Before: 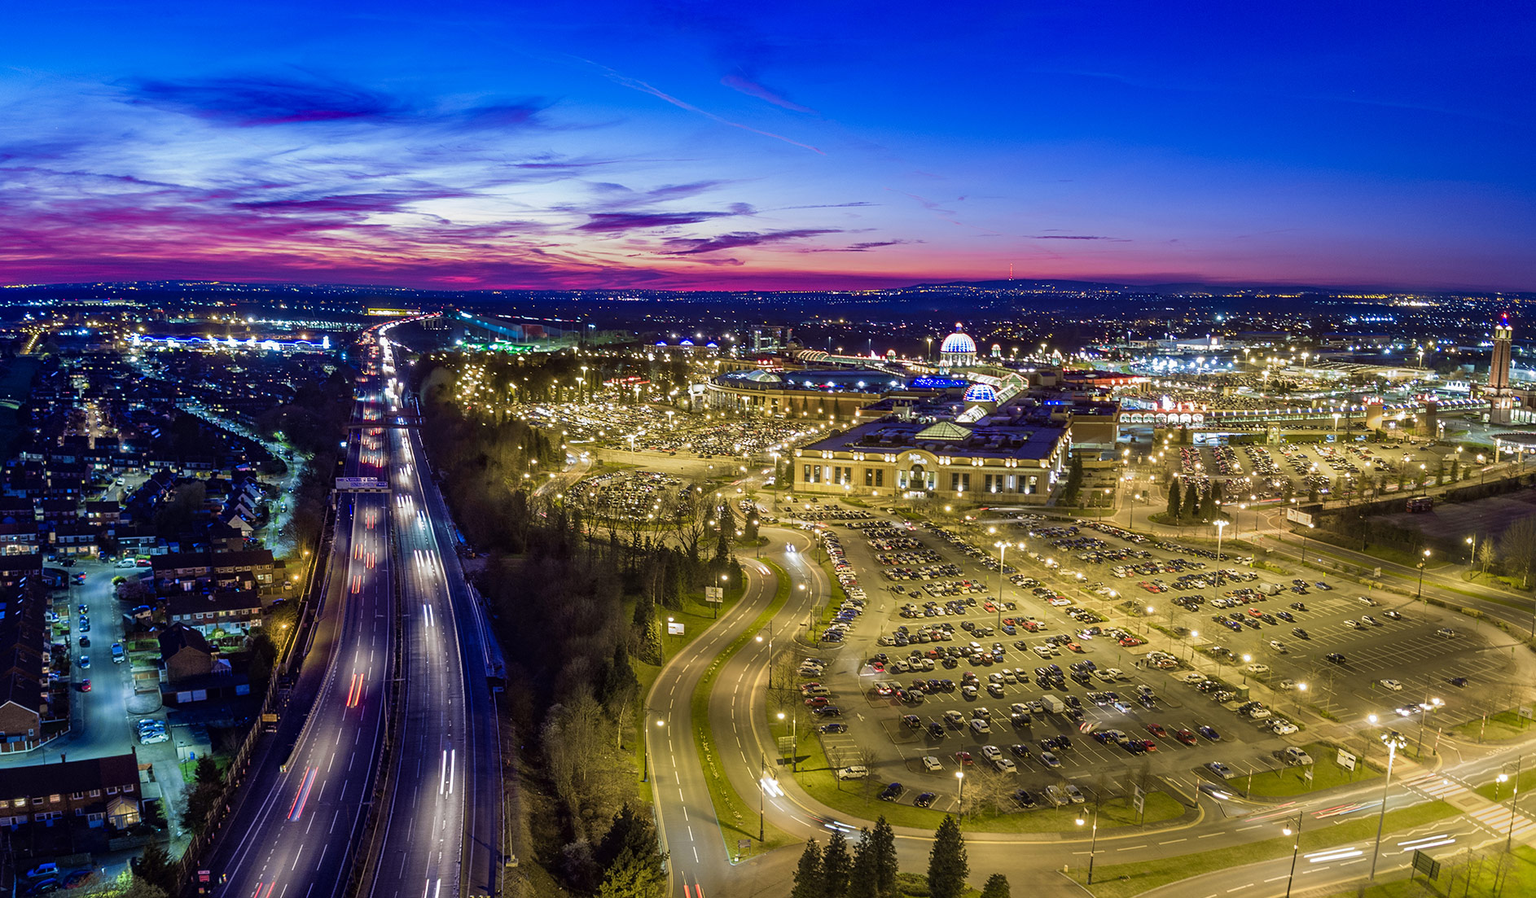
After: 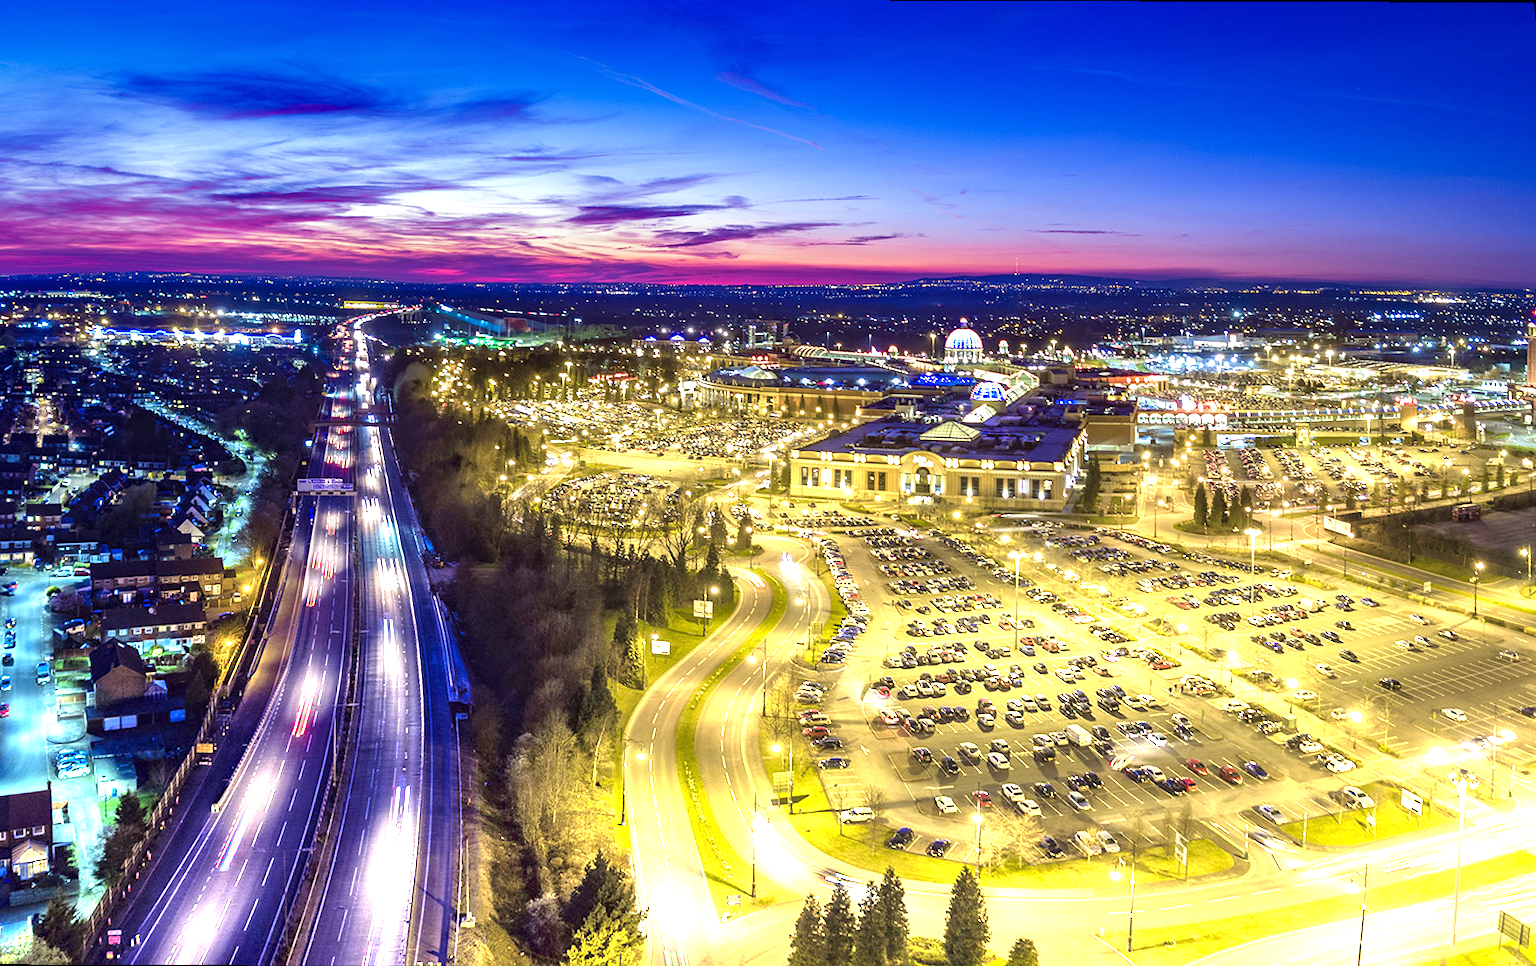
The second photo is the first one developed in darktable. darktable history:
graduated density: density -3.9 EV
rotate and perspective: rotation 0.215°, lens shift (vertical) -0.139, crop left 0.069, crop right 0.939, crop top 0.002, crop bottom 0.996
